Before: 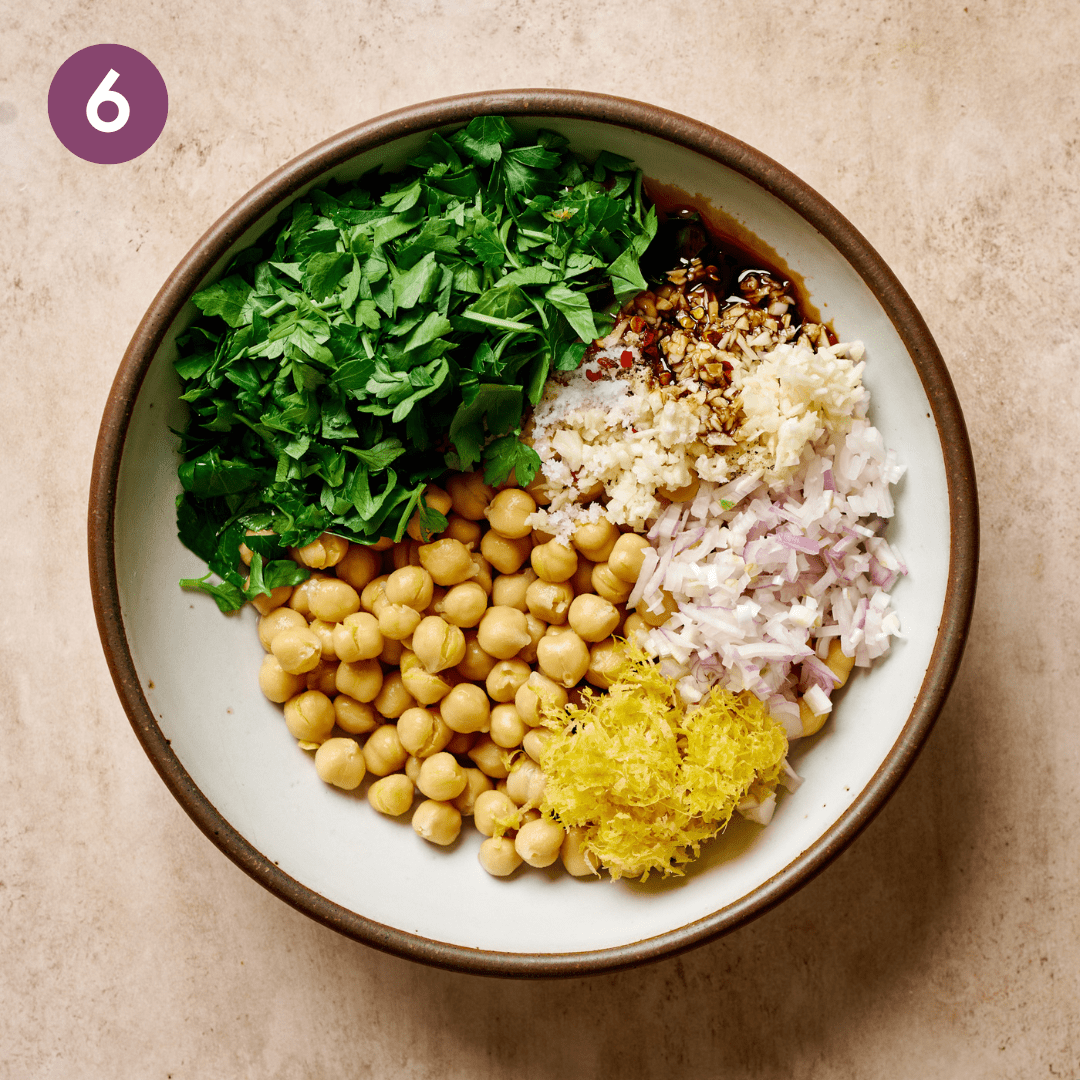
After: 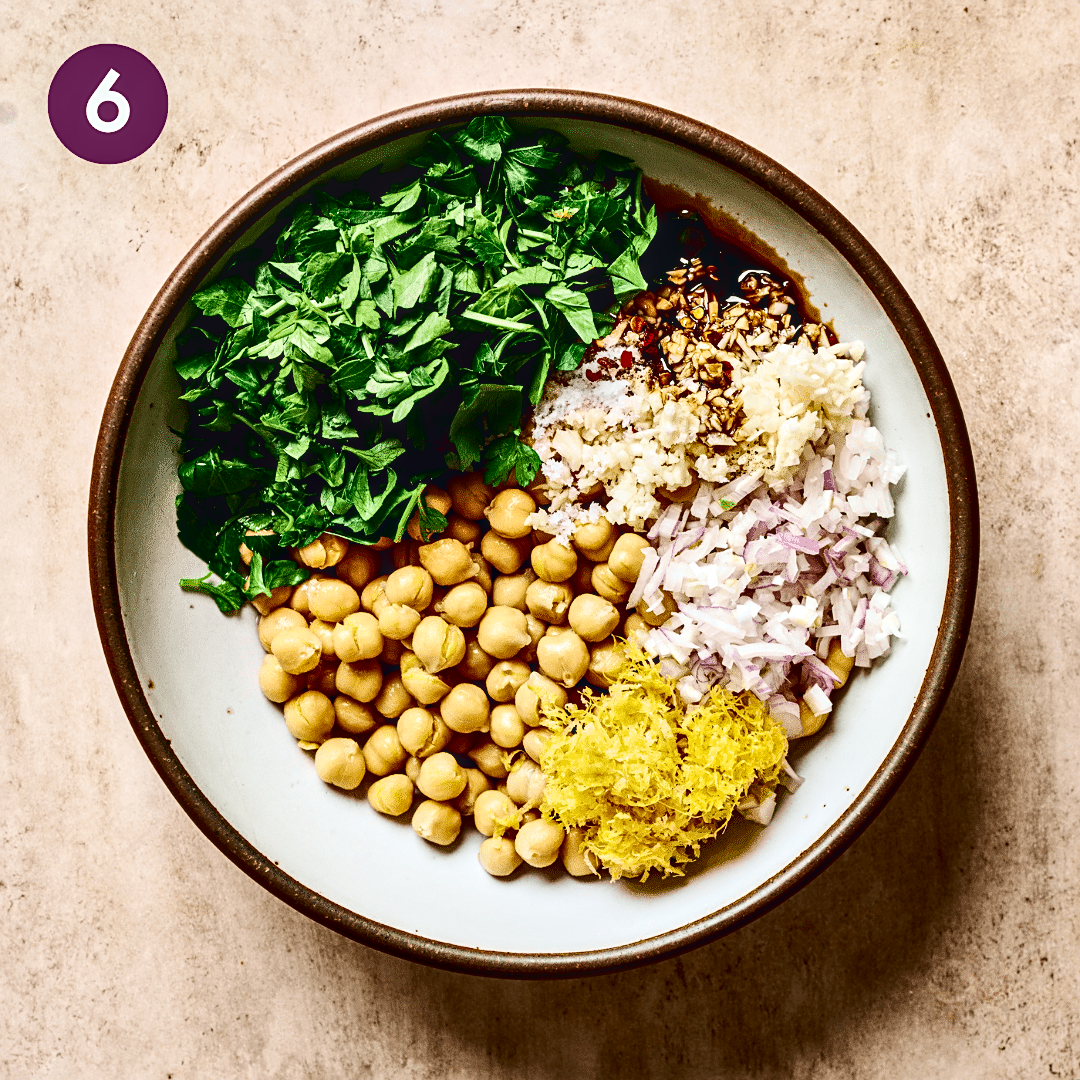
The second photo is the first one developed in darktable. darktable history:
sharpen: on, module defaults
local contrast: on, module defaults
contrast brightness saturation: contrast 0.284
contrast equalizer: y [[0.528, 0.548, 0.563, 0.562, 0.546, 0.526], [0.55 ×6], [0 ×6], [0 ×6], [0 ×6]]
